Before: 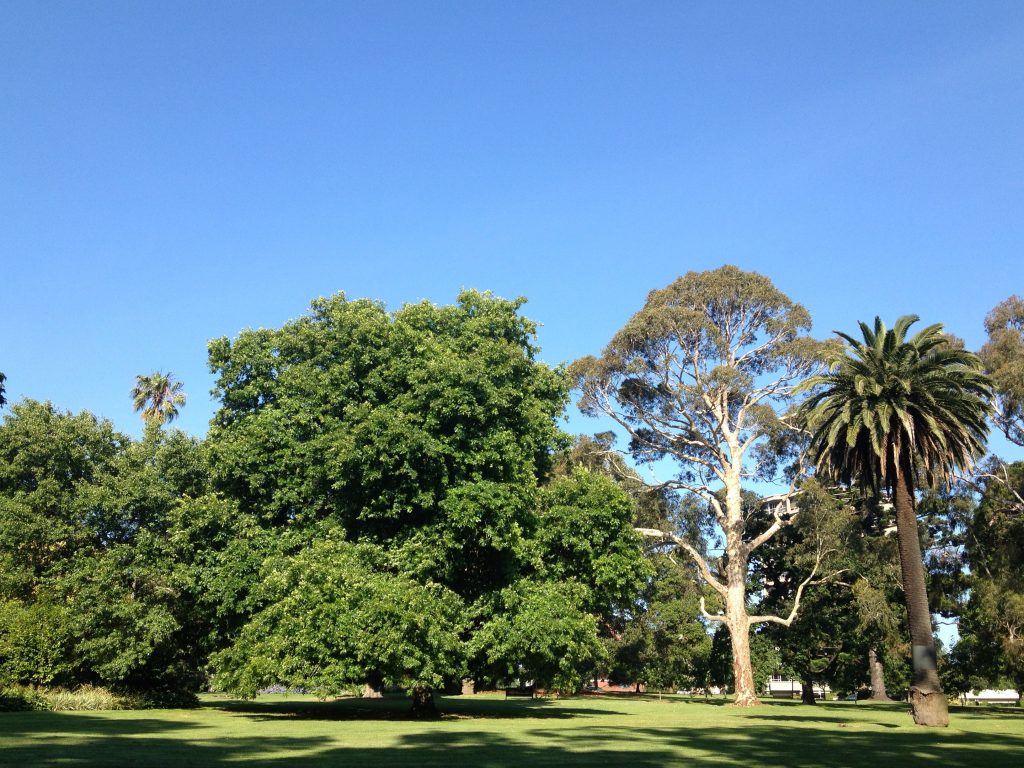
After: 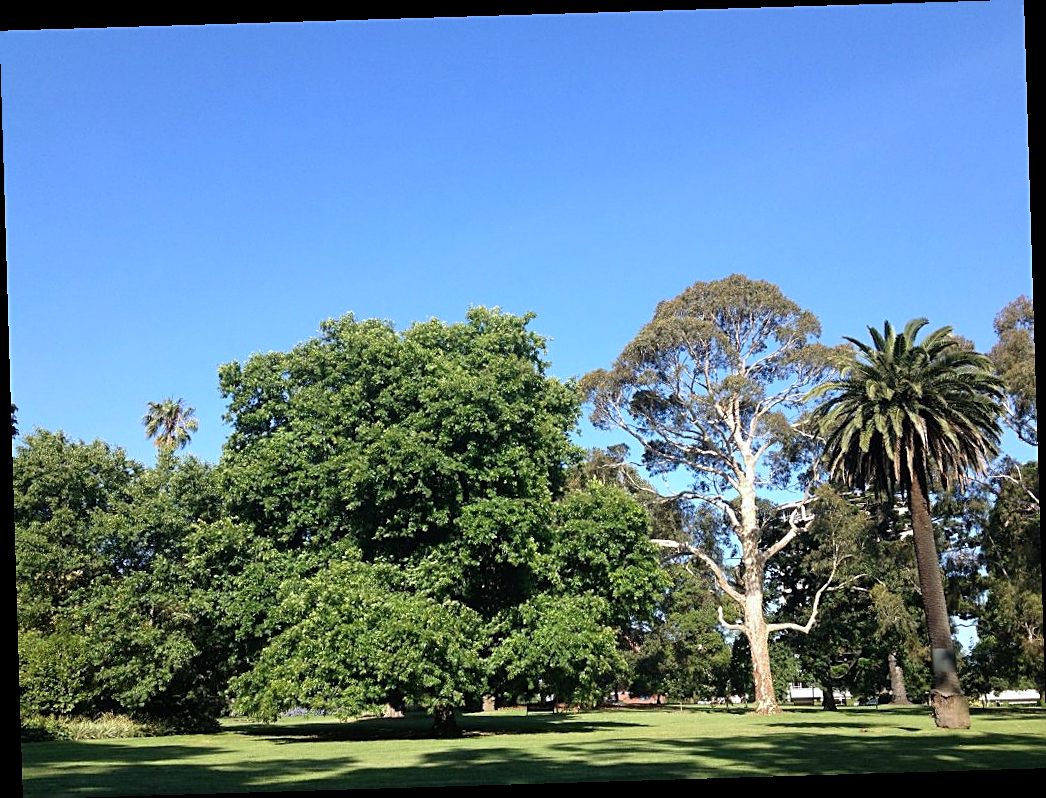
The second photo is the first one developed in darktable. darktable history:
rotate and perspective: rotation -1.75°, automatic cropping off
color calibration: illuminant as shot in camera, x 0.358, y 0.373, temperature 4628.91 K
sharpen: on, module defaults
